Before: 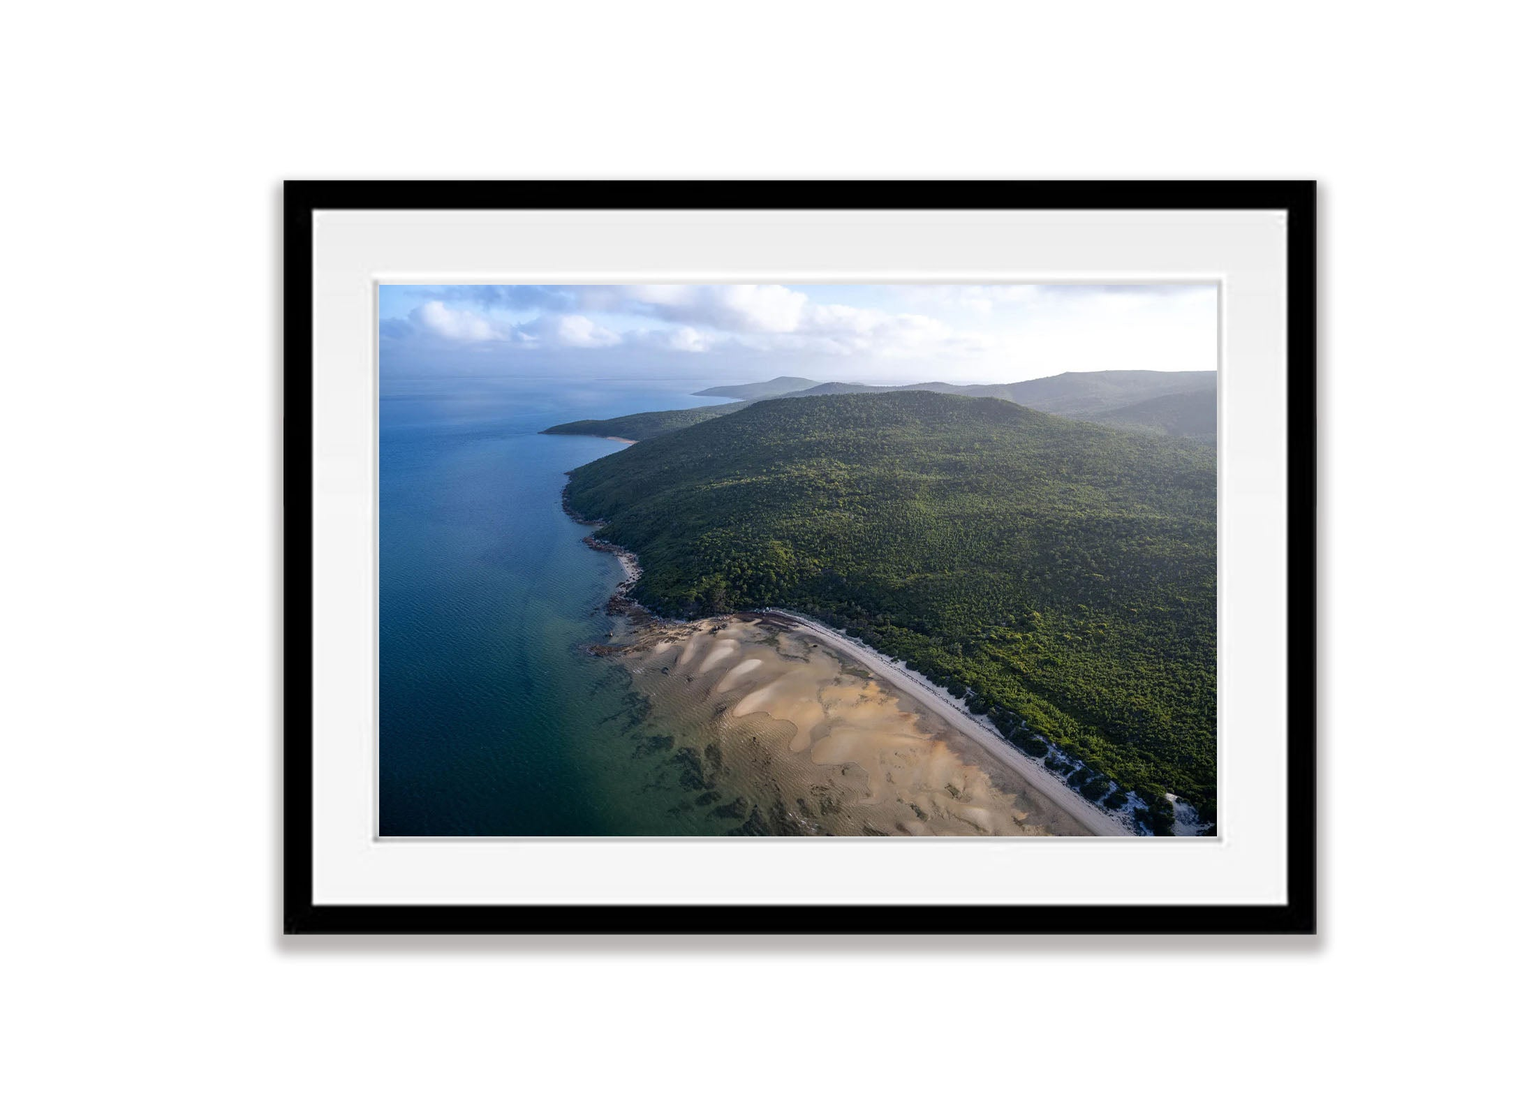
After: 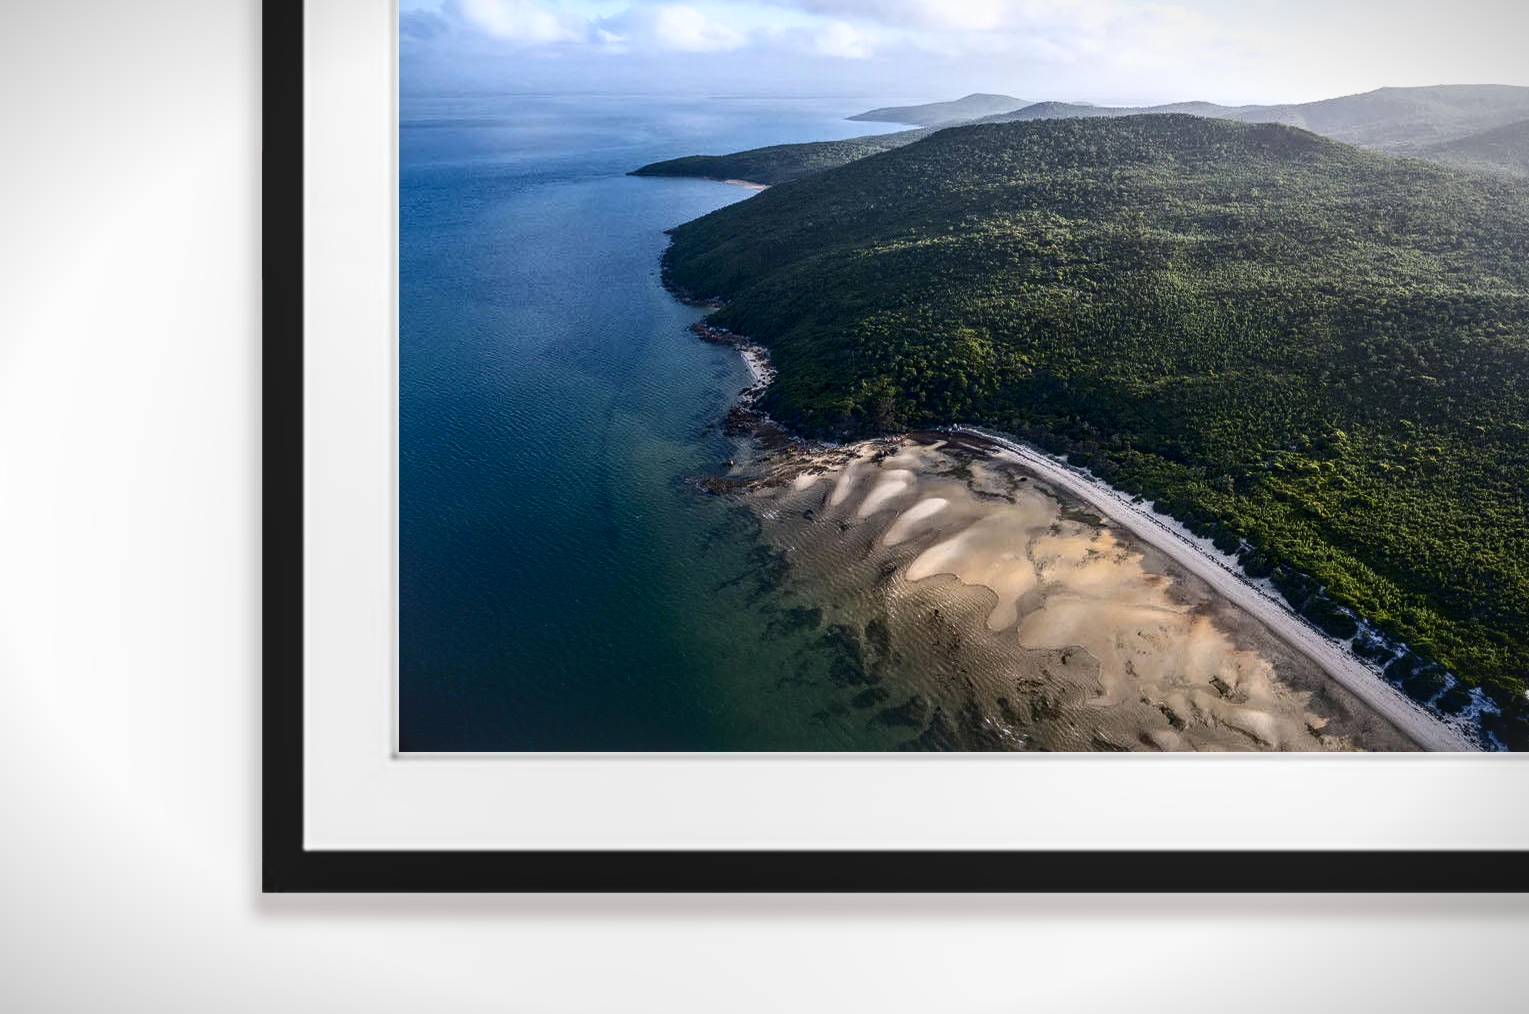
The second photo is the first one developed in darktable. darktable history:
local contrast: on, module defaults
crop: left 6.564%, top 27.884%, right 23.924%, bottom 8.679%
contrast brightness saturation: contrast 0.292
vignetting: fall-off start 99.99%, width/height ratio 1.325
